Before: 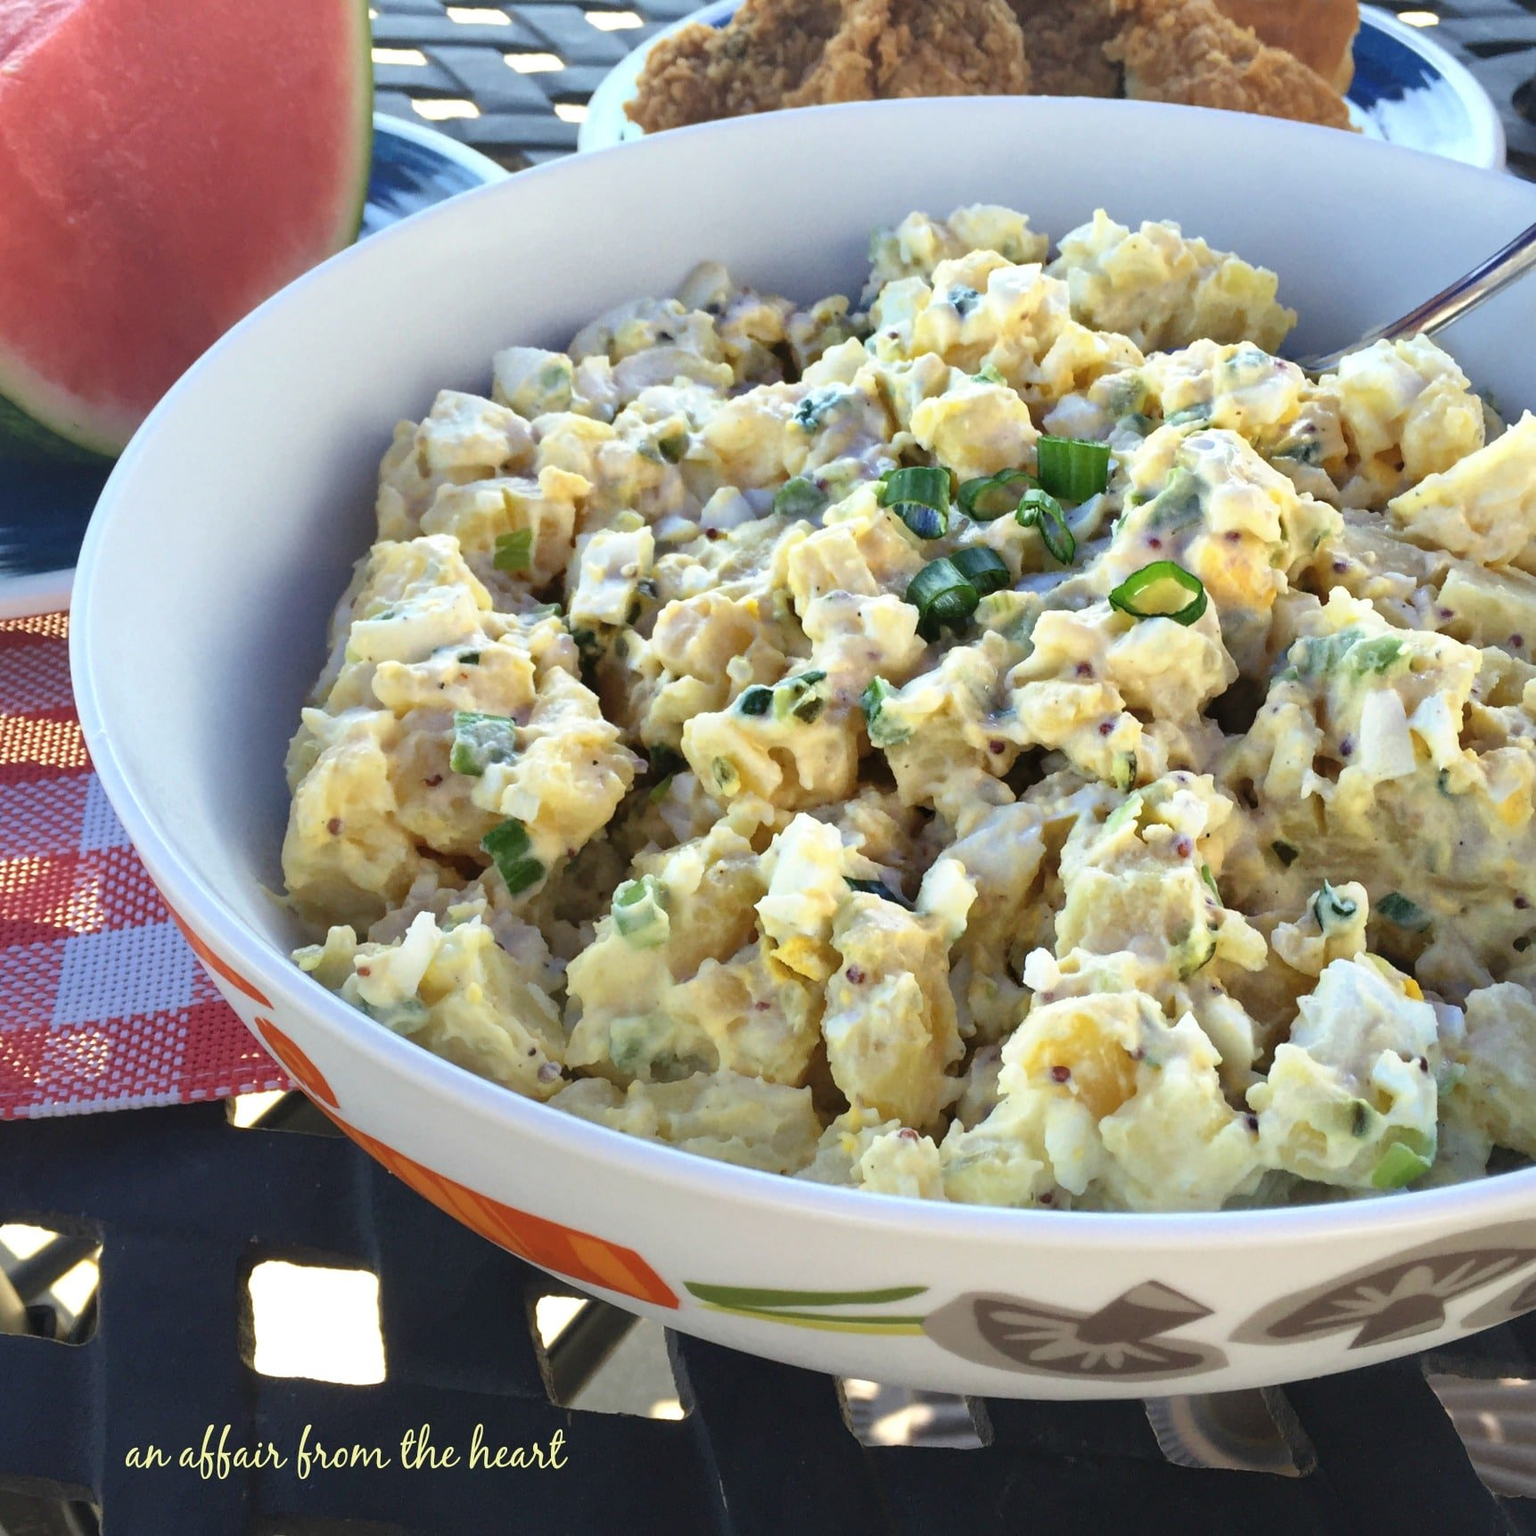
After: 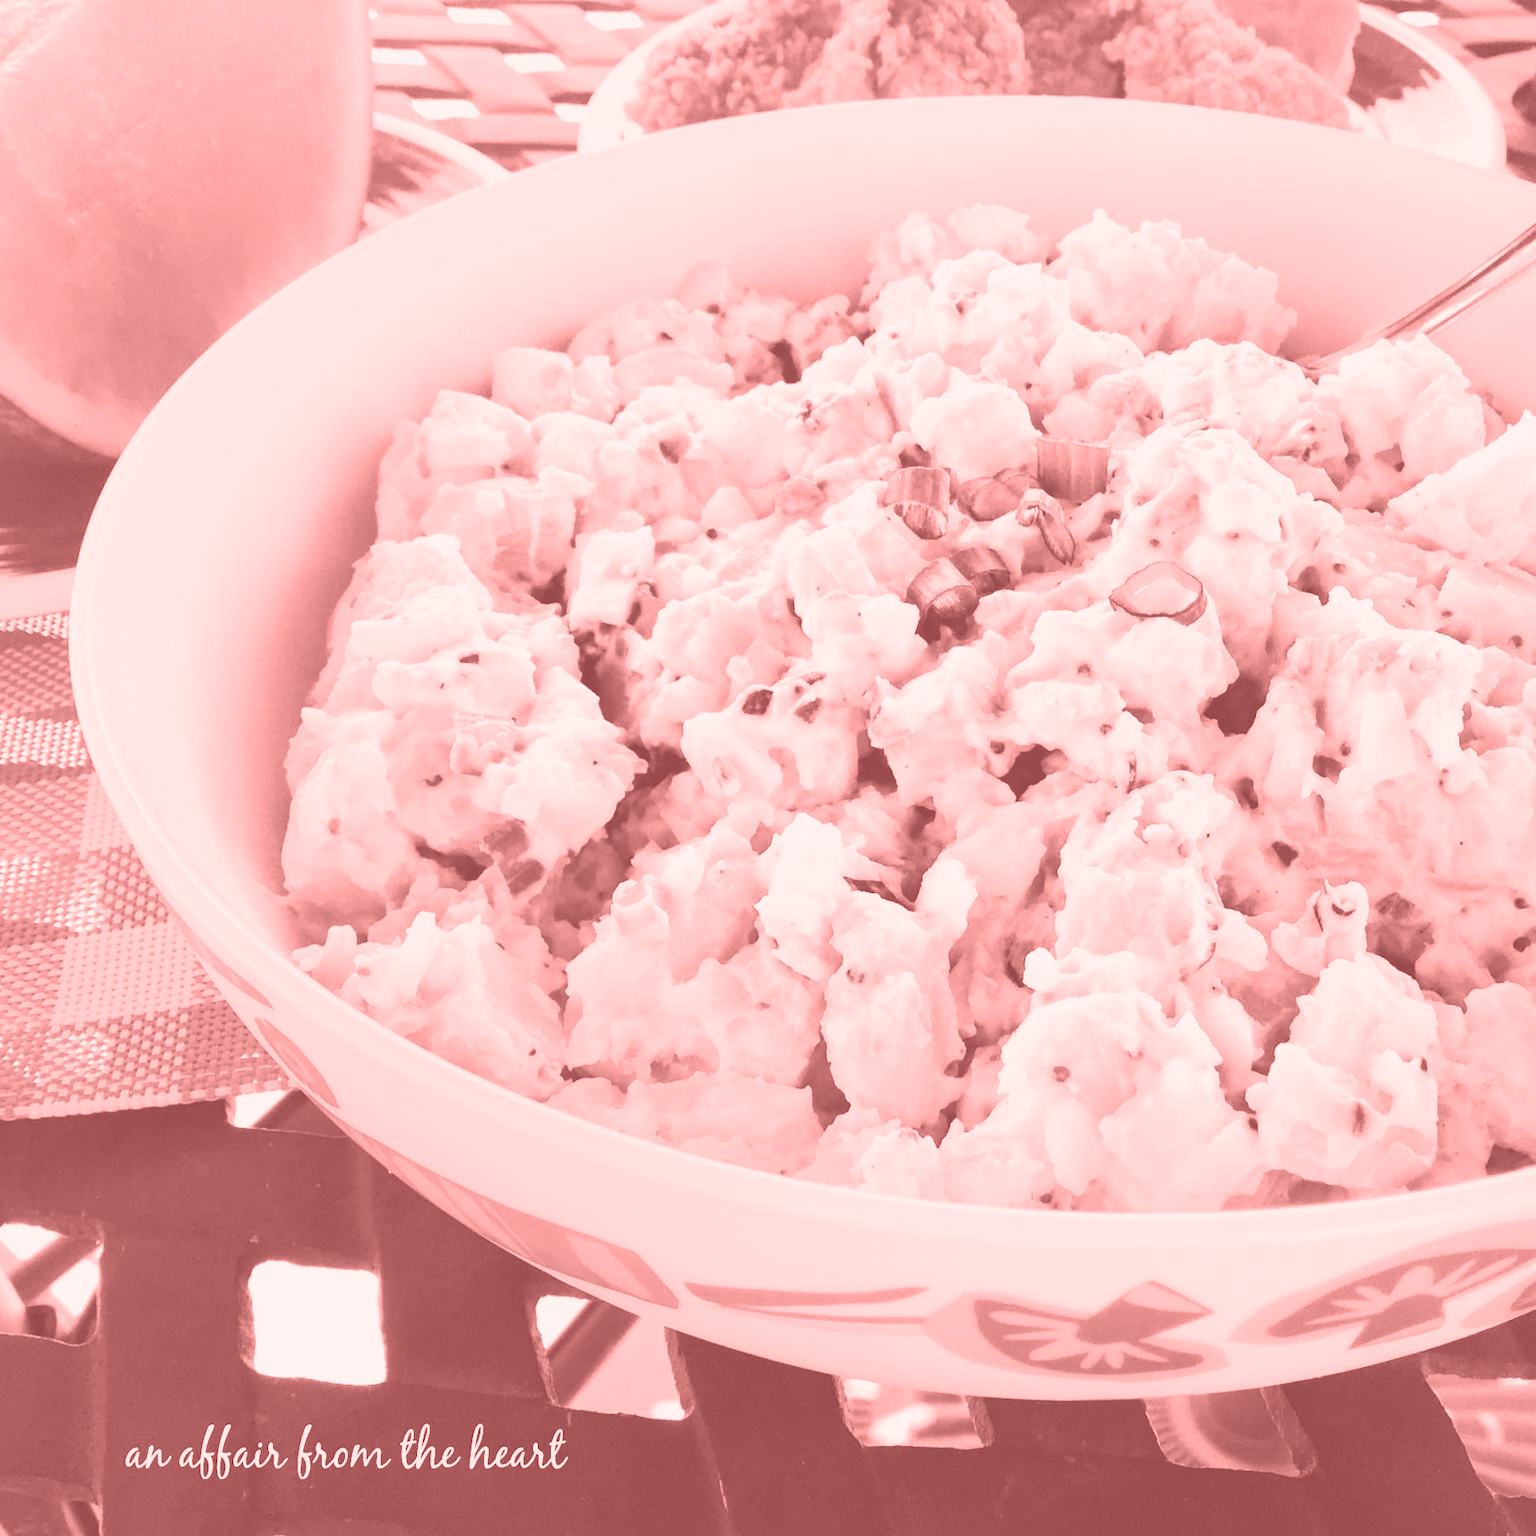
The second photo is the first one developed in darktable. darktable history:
exposure: black level correction 0.009, exposure 1.425 EV, compensate highlight preservation false
colorize: saturation 51%, source mix 50.67%, lightness 50.67%
contrast brightness saturation: contrast 0.26, brightness 0.02, saturation 0.87
